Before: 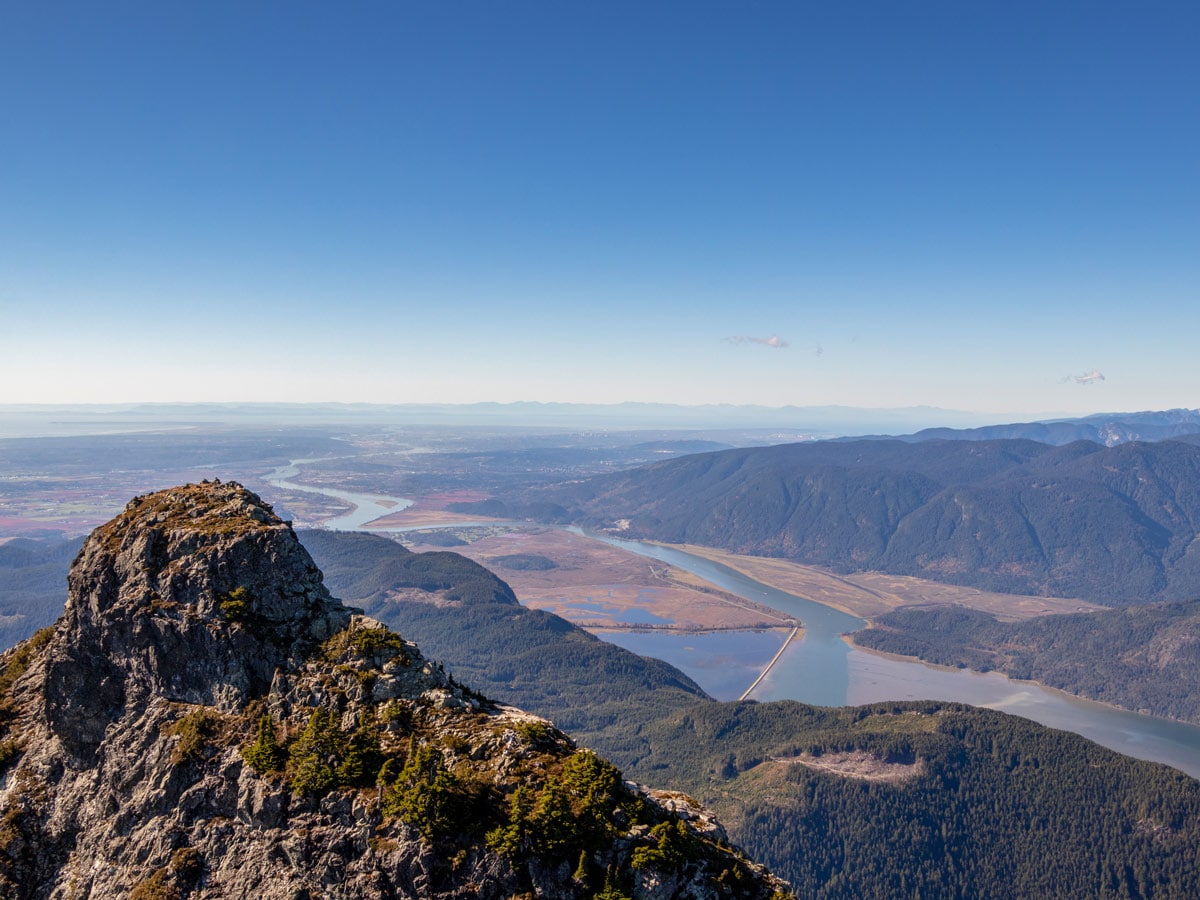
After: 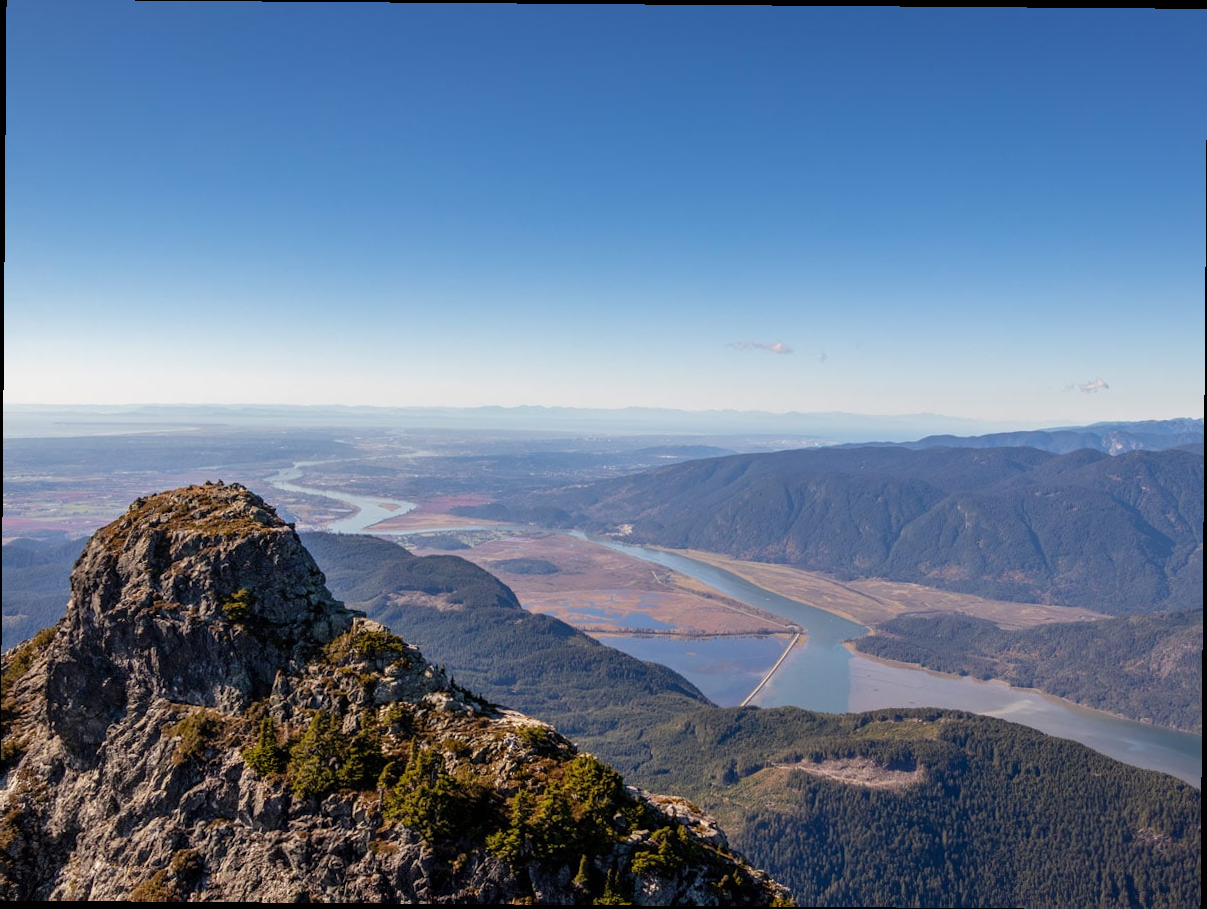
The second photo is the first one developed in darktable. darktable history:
crop and rotate: angle -0.449°
